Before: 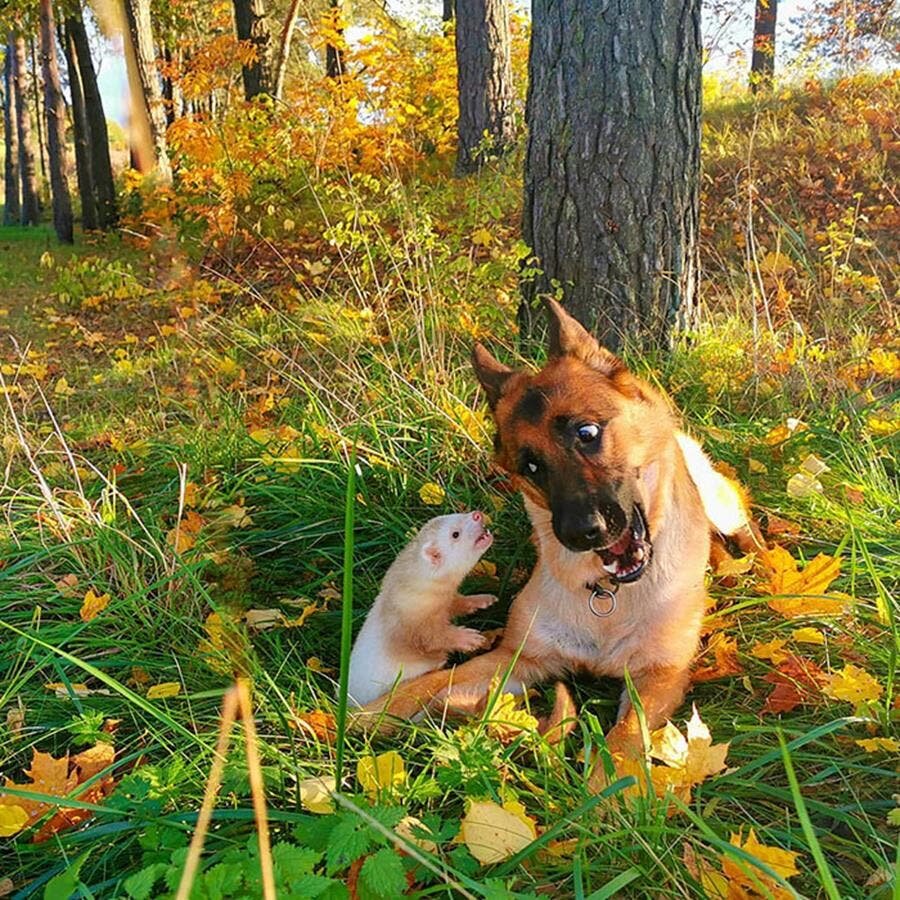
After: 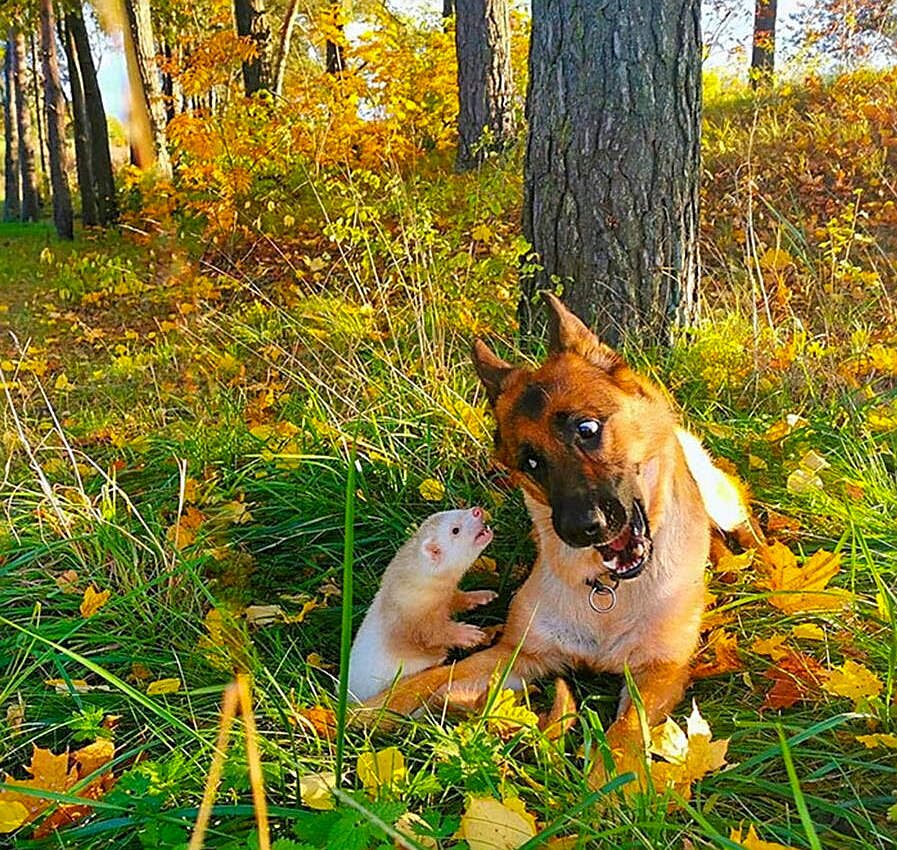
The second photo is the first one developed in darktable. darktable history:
sharpen: on, module defaults
crop: top 0.448%, right 0.264%, bottom 5.045%
white balance: red 0.986, blue 1.01
color balance rgb: perceptual saturation grading › global saturation 20%, global vibrance 10%
